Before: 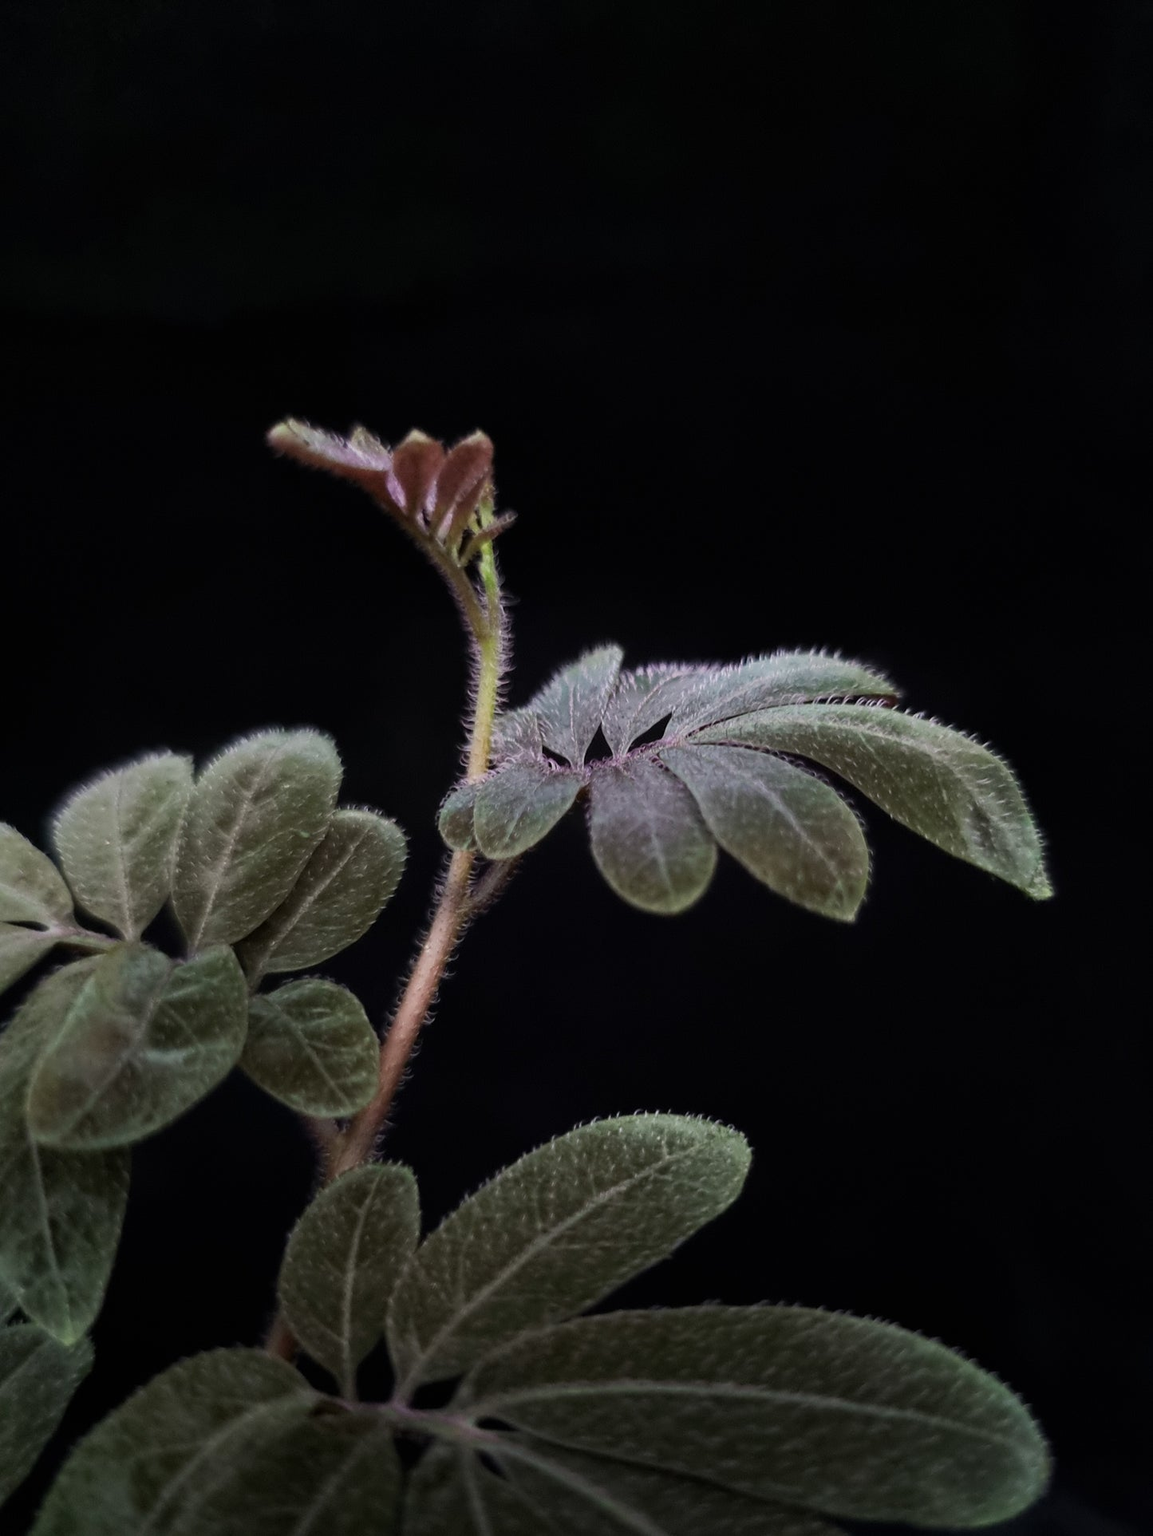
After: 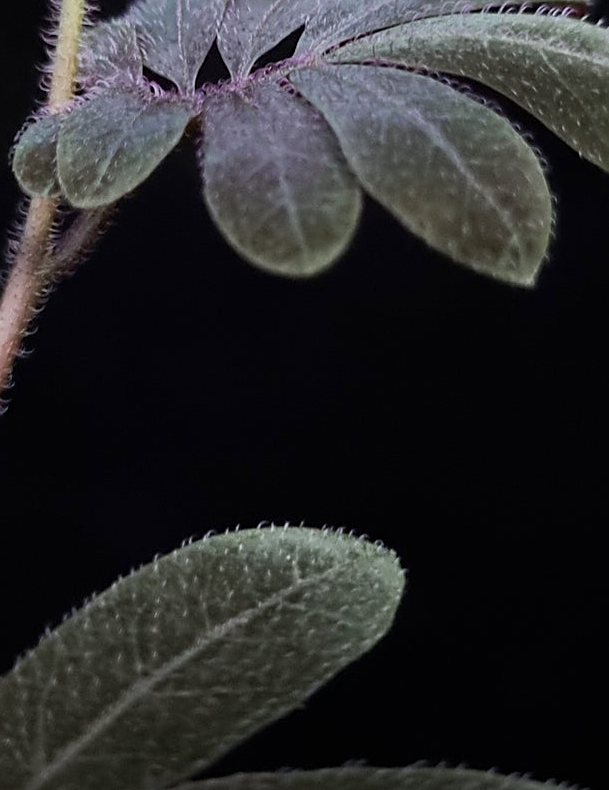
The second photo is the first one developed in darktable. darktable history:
crop: left 37.221%, top 45.169%, right 20.63%, bottom 13.777%
sharpen: radius 2.529, amount 0.323
white balance: red 0.974, blue 1.044
color zones: curves: ch0 [(0, 0.473) (0.001, 0.473) (0.226, 0.548) (0.4, 0.589) (0.525, 0.54) (0.728, 0.403) (0.999, 0.473) (1, 0.473)]; ch1 [(0, 0.619) (0.001, 0.619) (0.234, 0.388) (0.4, 0.372) (0.528, 0.422) (0.732, 0.53) (0.999, 0.619) (1, 0.619)]; ch2 [(0, 0.547) (0.001, 0.547) (0.226, 0.45) (0.4, 0.525) (0.525, 0.585) (0.8, 0.511) (0.999, 0.547) (1, 0.547)]
